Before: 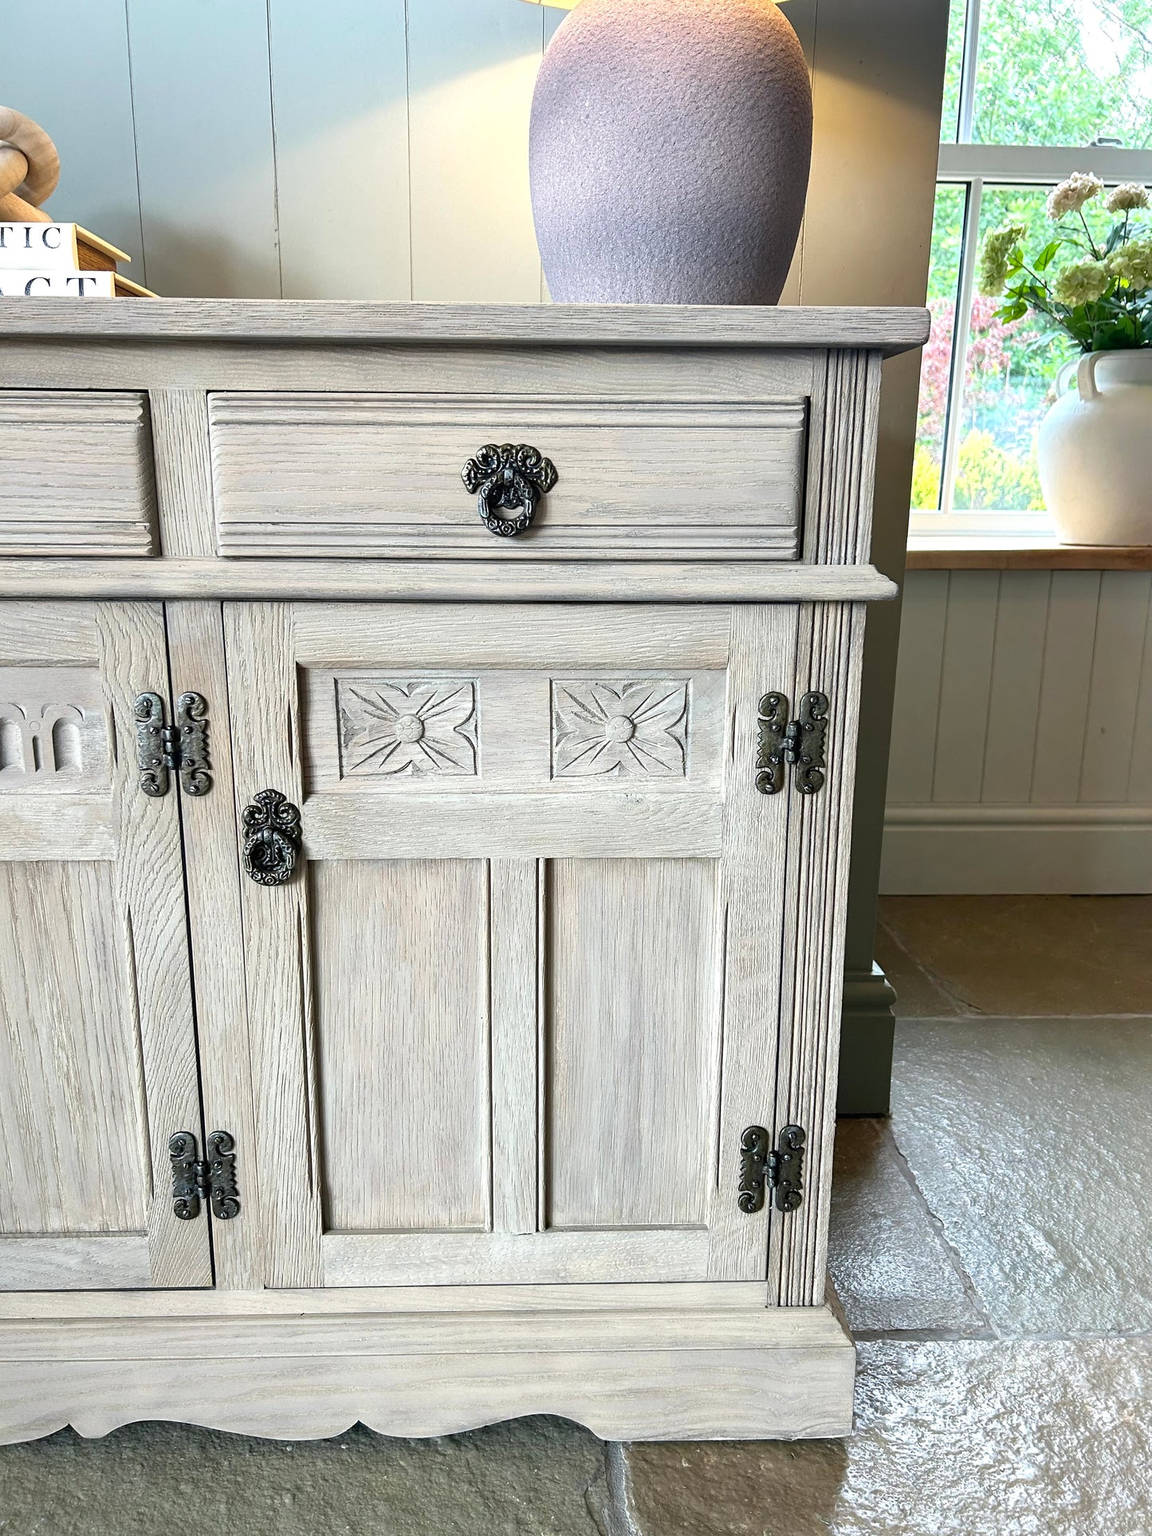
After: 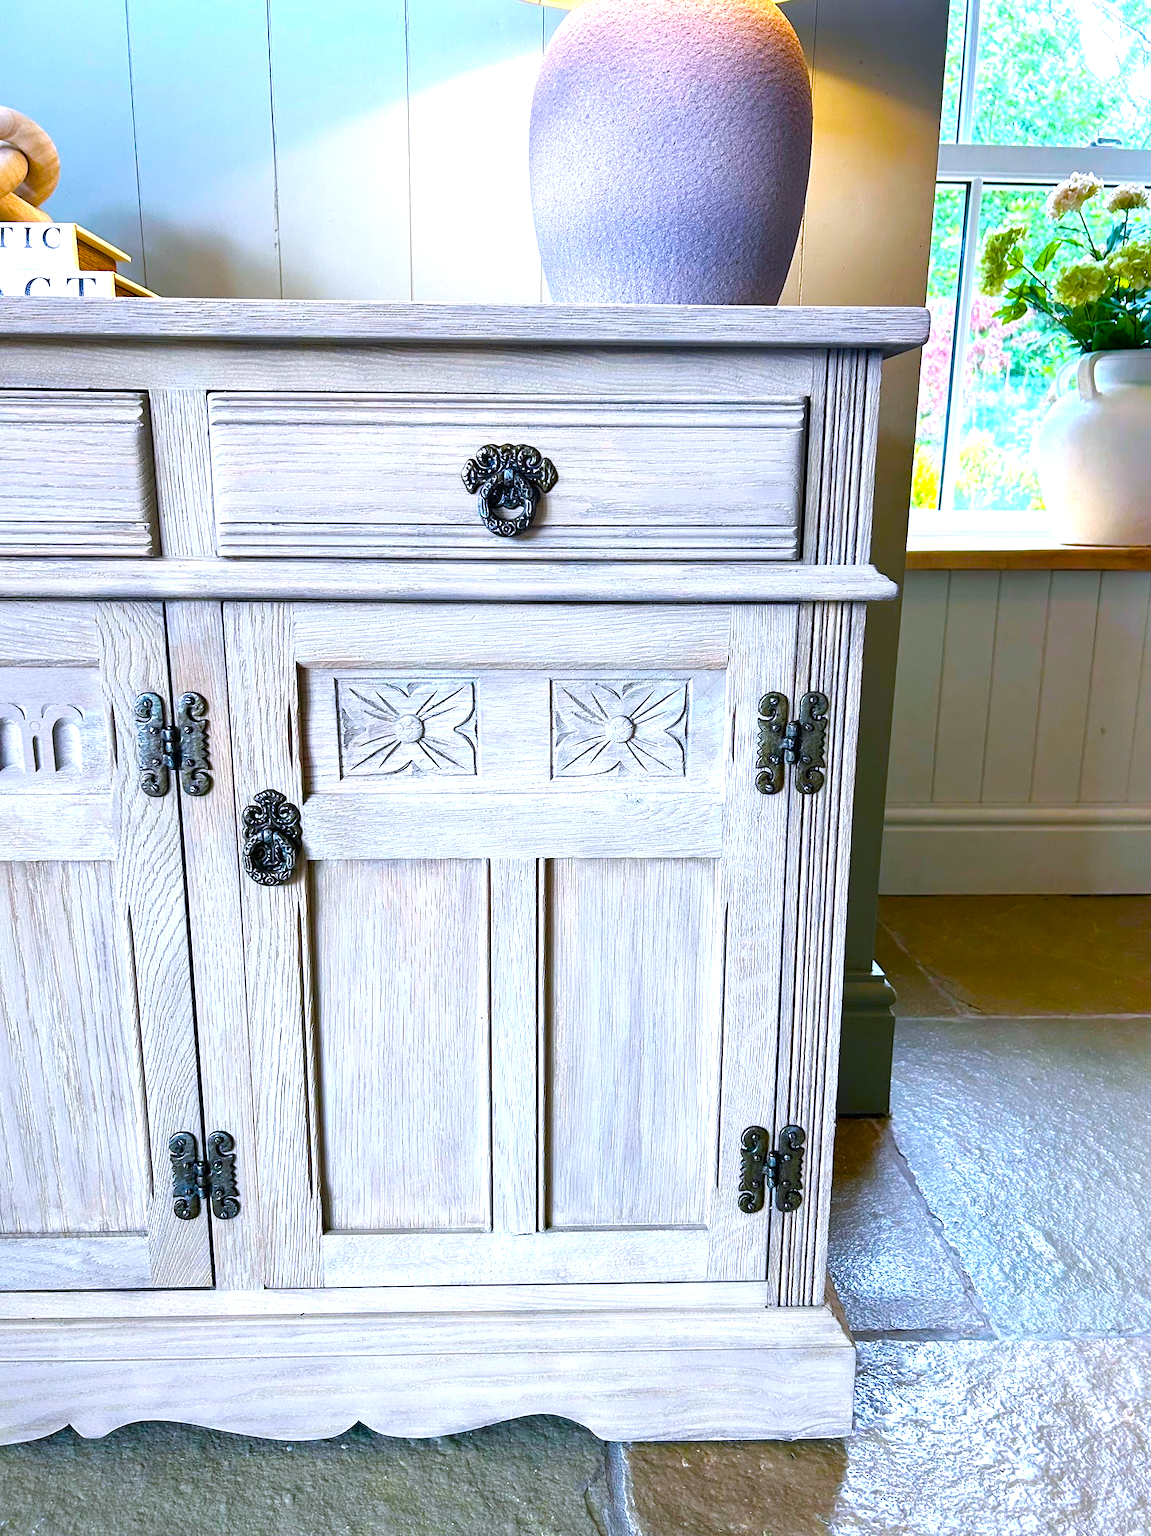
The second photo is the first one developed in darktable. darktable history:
color balance rgb: linear chroma grading › shadows 10%, linear chroma grading › highlights 10%, linear chroma grading › global chroma 15%, linear chroma grading › mid-tones 15%, perceptual saturation grading › global saturation 40%, perceptual saturation grading › highlights -25%, perceptual saturation grading › mid-tones 35%, perceptual saturation grading › shadows 35%, perceptual brilliance grading › global brilliance 11.29%, global vibrance 11.29%
white balance: red 0.967, blue 1.119, emerald 0.756
